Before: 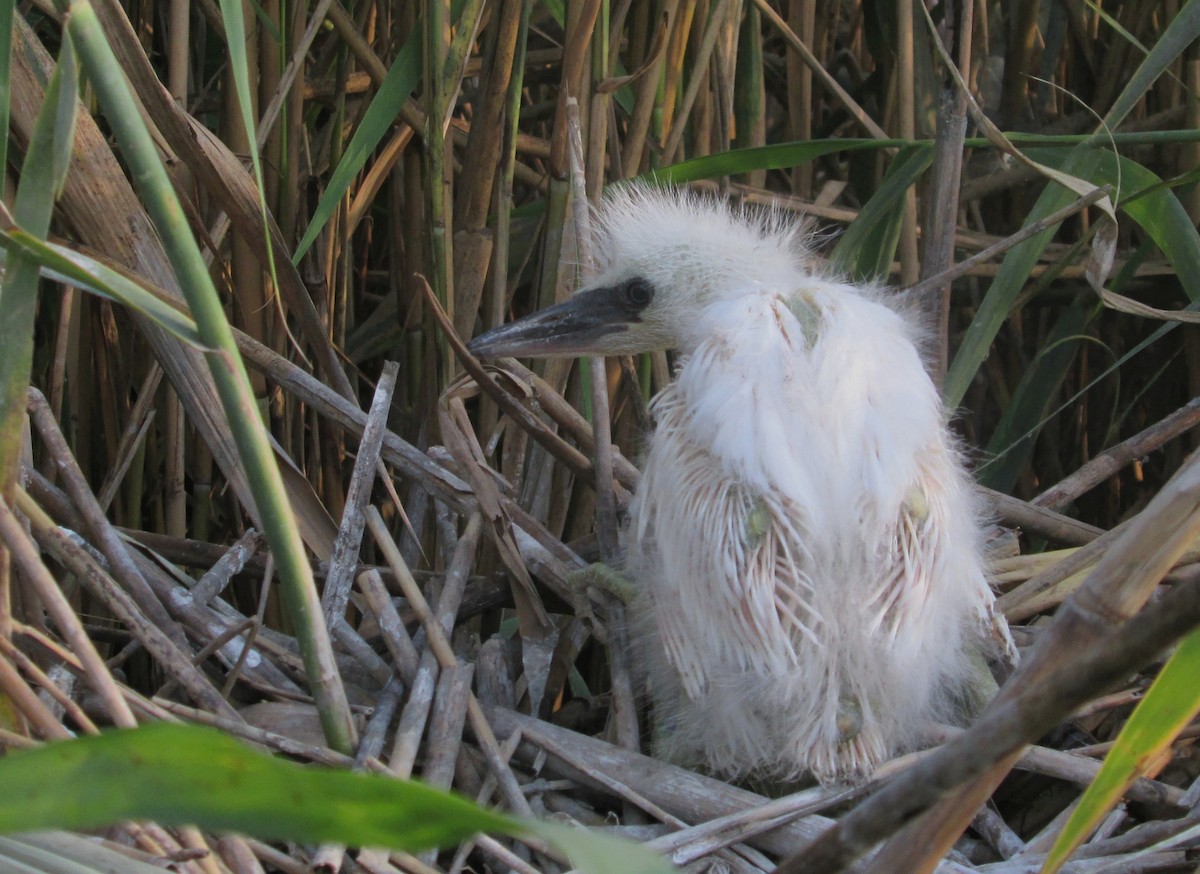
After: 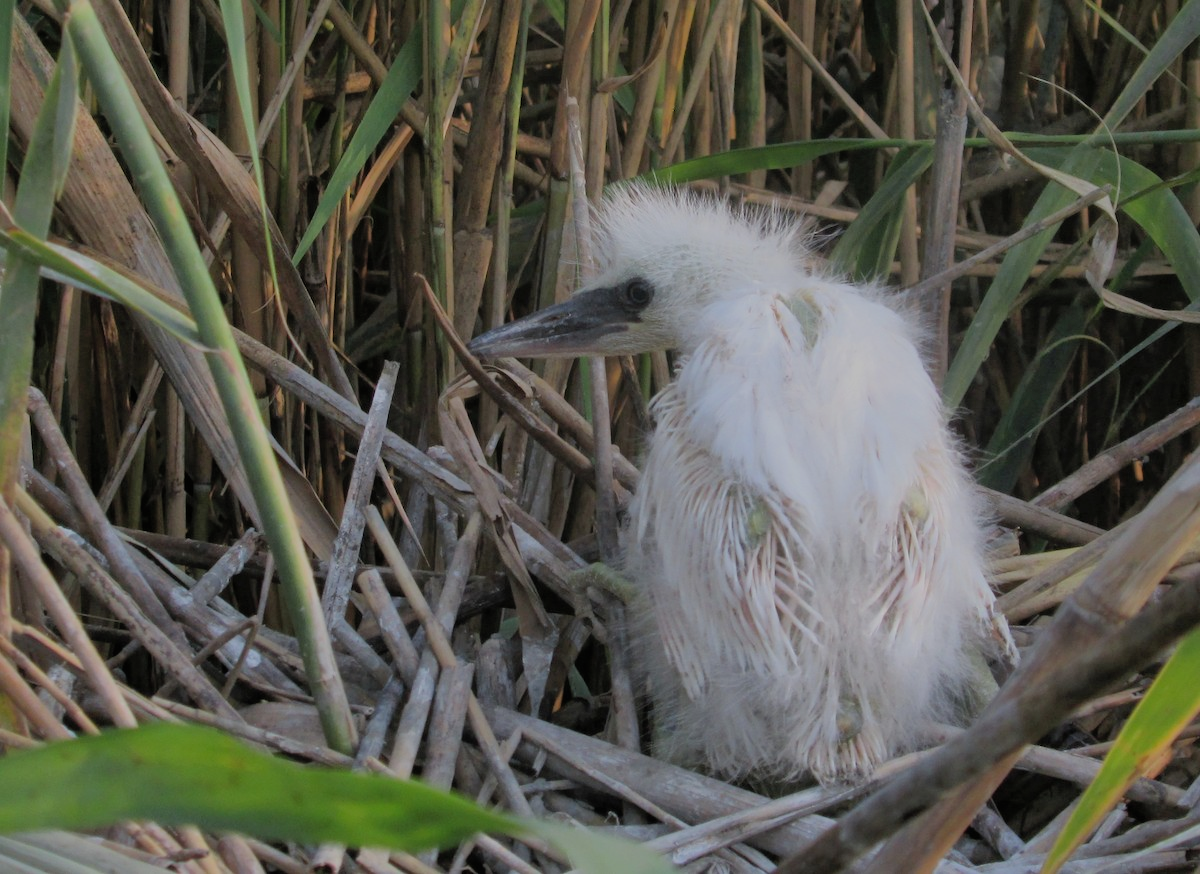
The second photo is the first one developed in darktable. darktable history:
tone equalizer: -8 EV 0.06 EV, smoothing diameter 25%, edges refinement/feathering 10, preserve details guided filter
shadows and highlights: on, module defaults
filmic rgb: hardness 4.17
